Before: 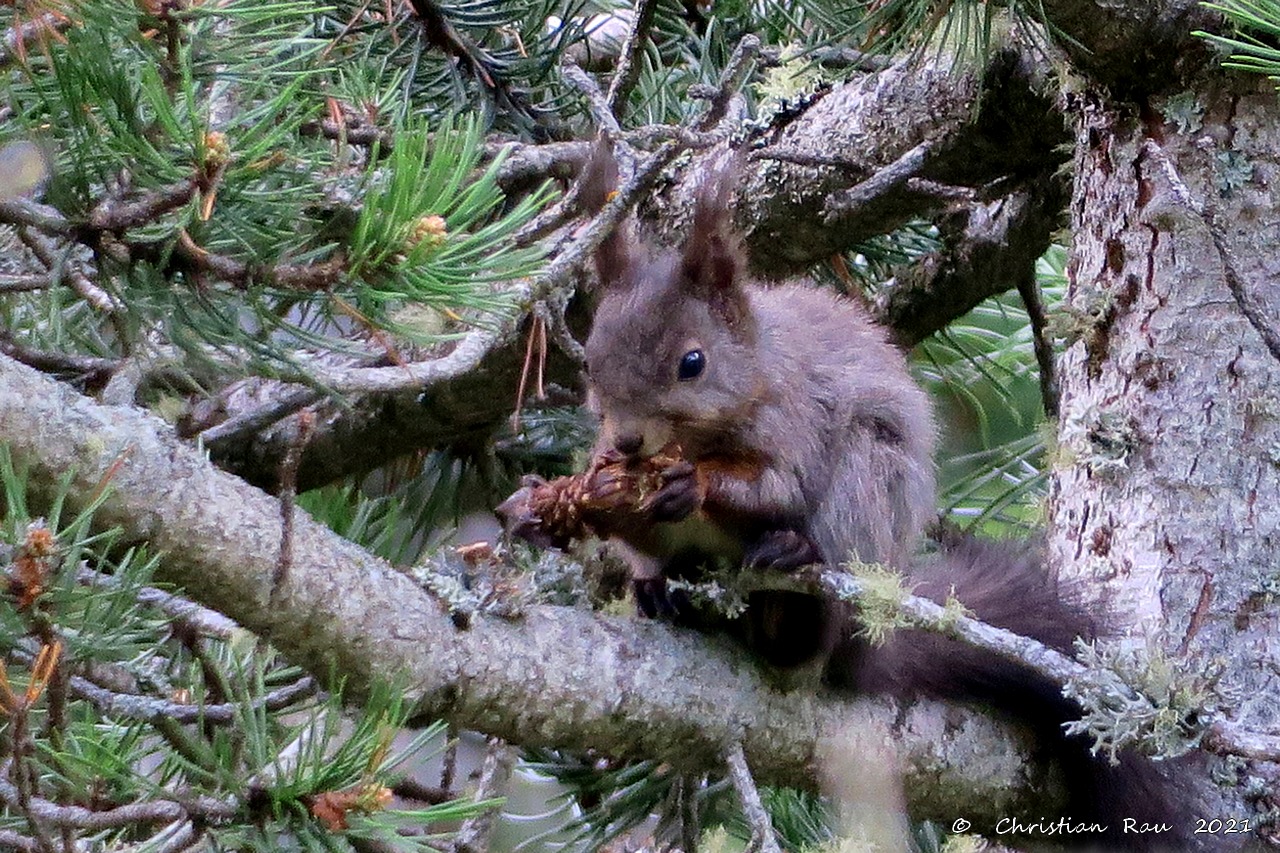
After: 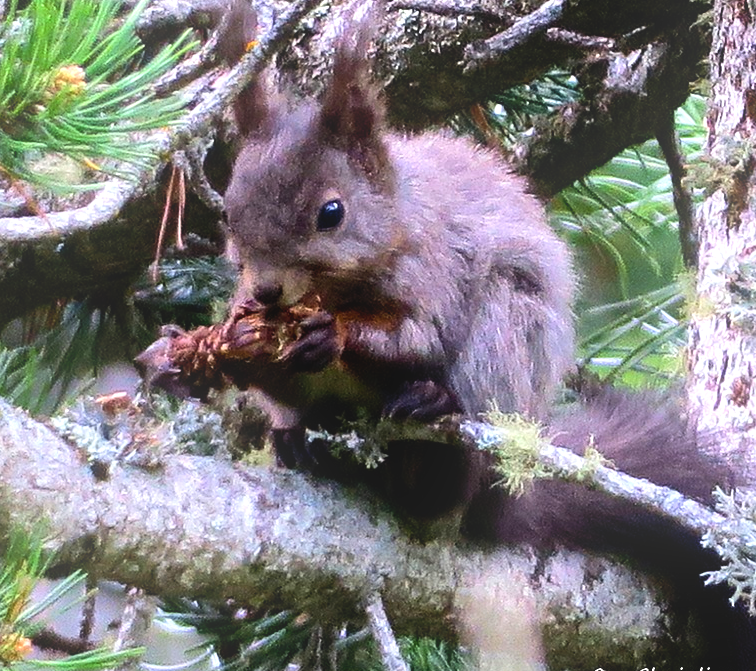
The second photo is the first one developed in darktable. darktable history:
bloom: on, module defaults
color balance rgb: perceptual saturation grading › global saturation 20%, global vibrance 20%
tone equalizer: -8 EV -0.75 EV, -7 EV -0.7 EV, -6 EV -0.6 EV, -5 EV -0.4 EV, -3 EV 0.4 EV, -2 EV 0.6 EV, -1 EV 0.7 EV, +0 EV 0.75 EV, edges refinement/feathering 500, mask exposure compensation -1.57 EV, preserve details no
crop and rotate: left 28.256%, top 17.734%, right 12.656%, bottom 3.573%
